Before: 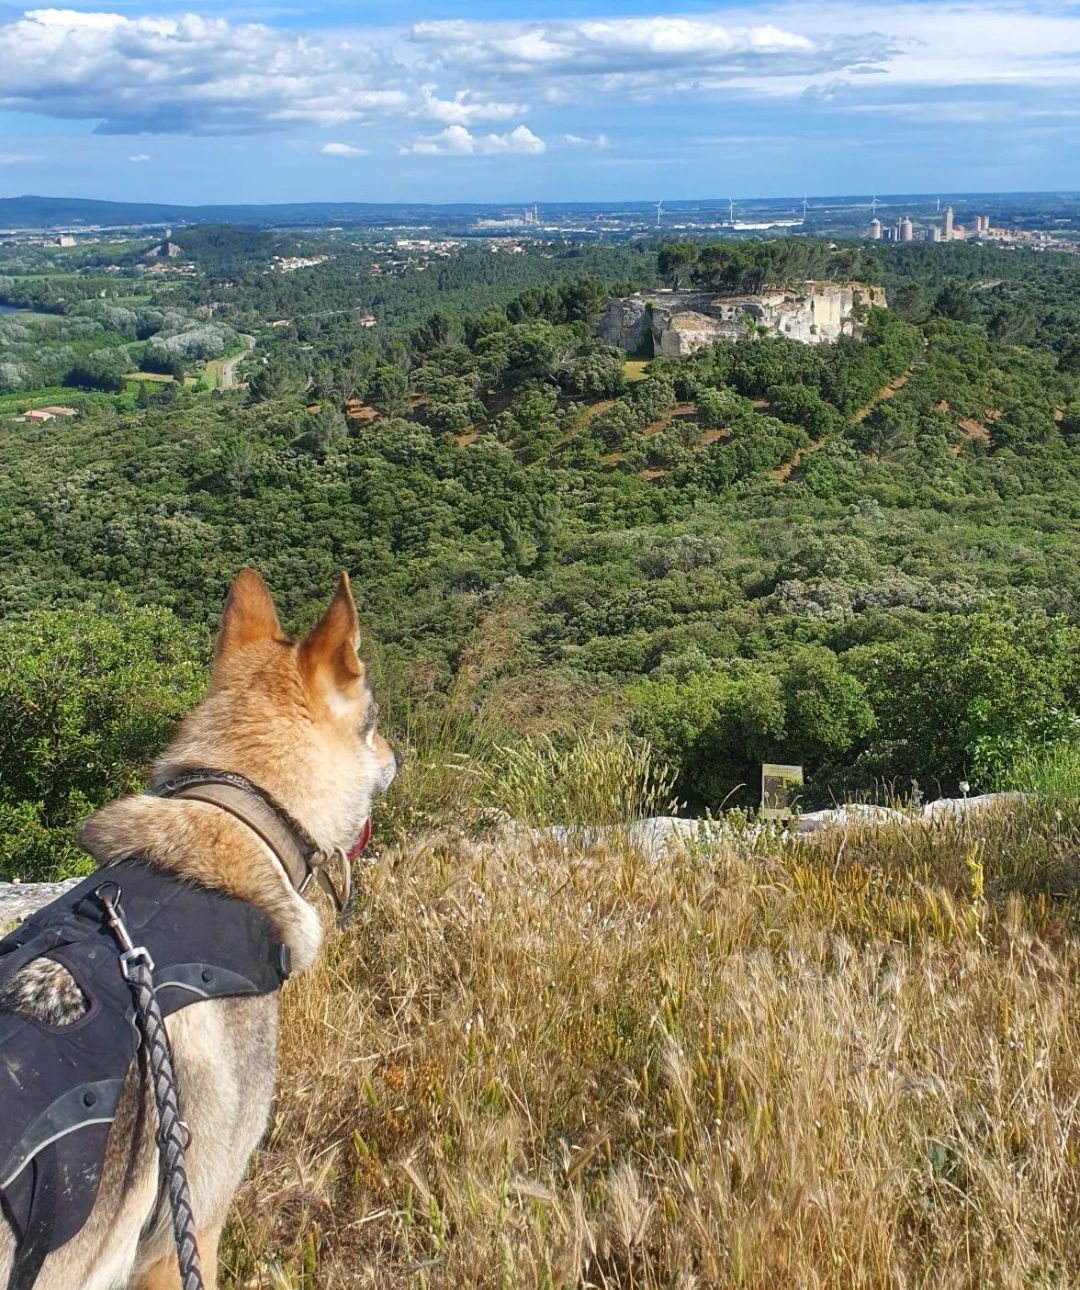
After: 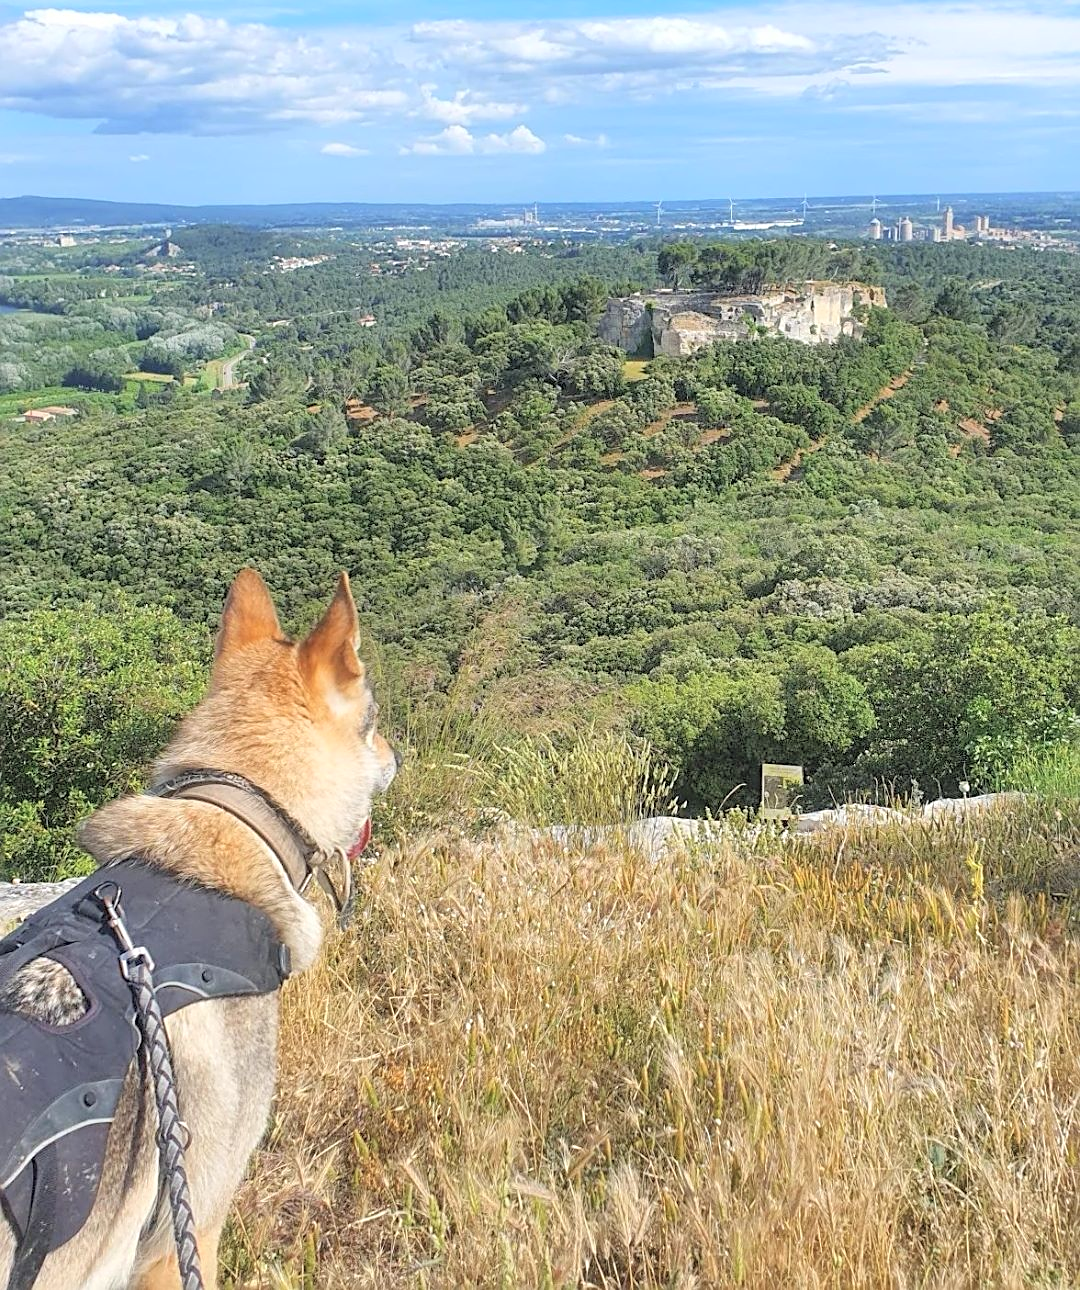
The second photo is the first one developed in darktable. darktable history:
sharpen: on, module defaults
contrast brightness saturation: brightness 0.28
